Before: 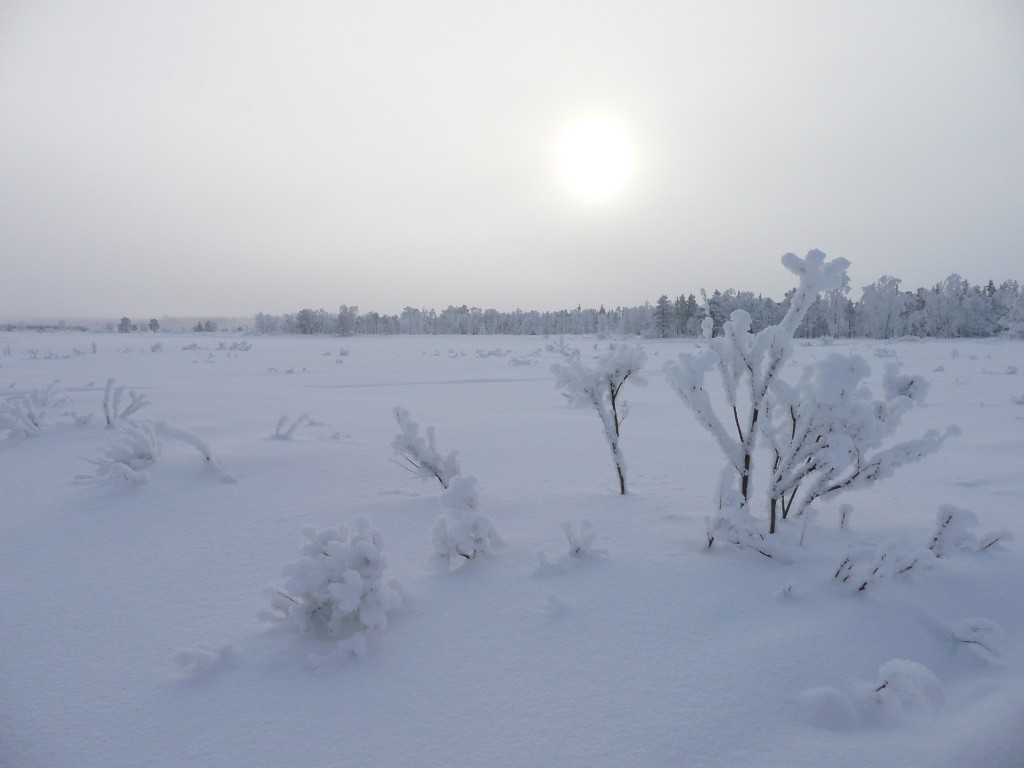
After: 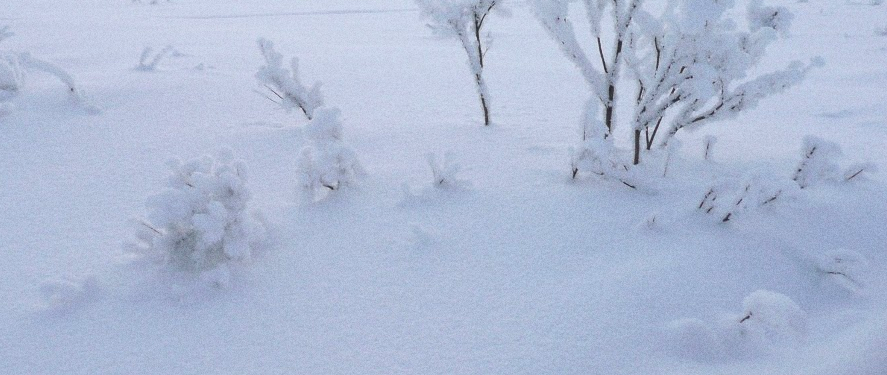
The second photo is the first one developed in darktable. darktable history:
crop and rotate: left 13.306%, top 48.129%, bottom 2.928%
exposure: black level correction 0, exposure 0.7 EV, compensate exposure bias true, compensate highlight preservation false
grain: coarseness 0.09 ISO
